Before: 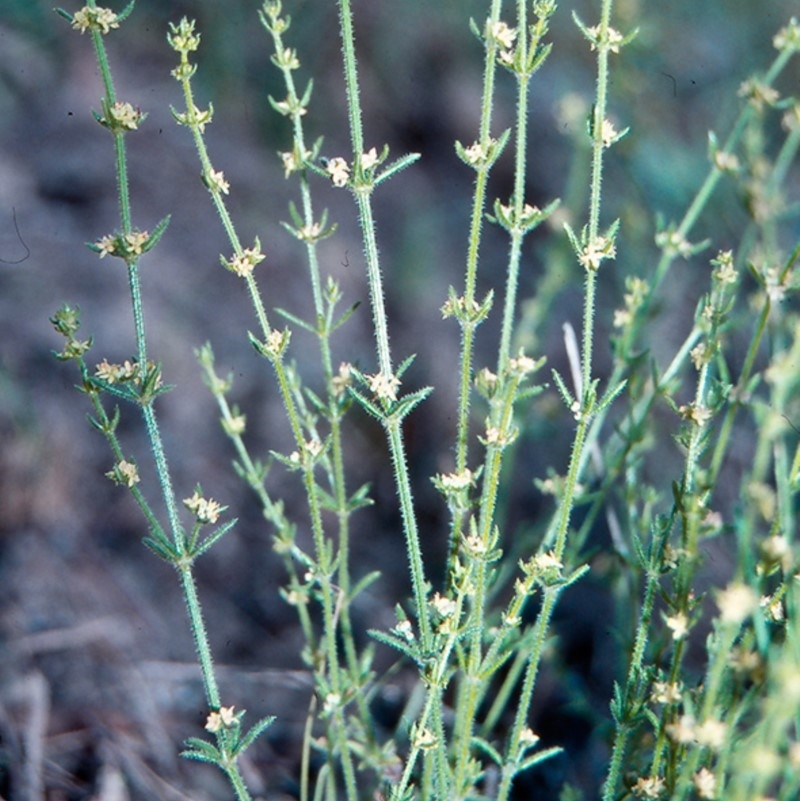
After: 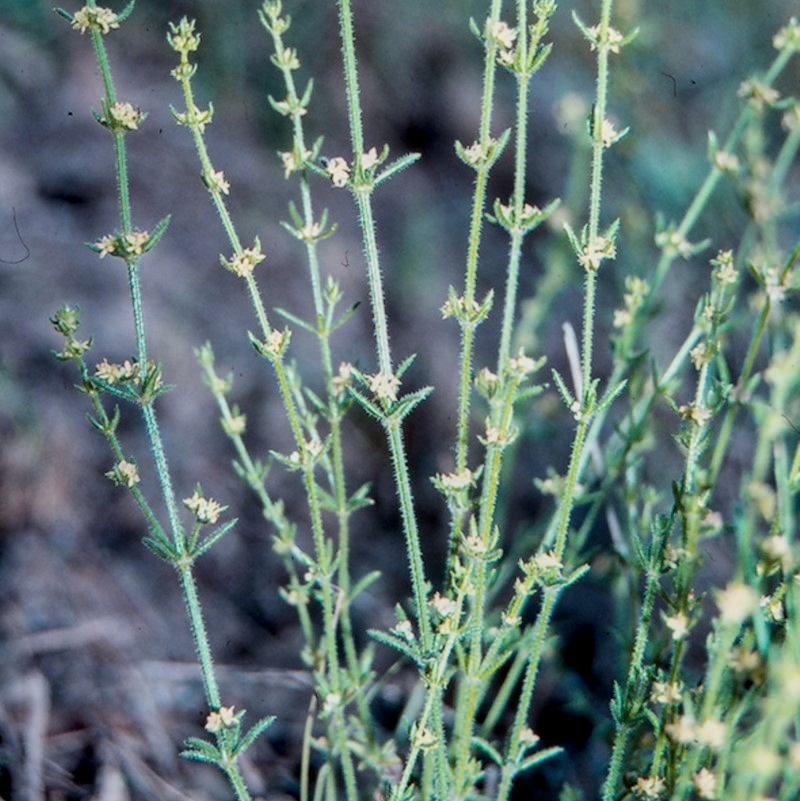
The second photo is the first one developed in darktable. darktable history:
filmic rgb: black relative exposure -7.96 EV, white relative exposure 3.86 EV, hardness 4.28, color science v6 (2022)
local contrast: on, module defaults
